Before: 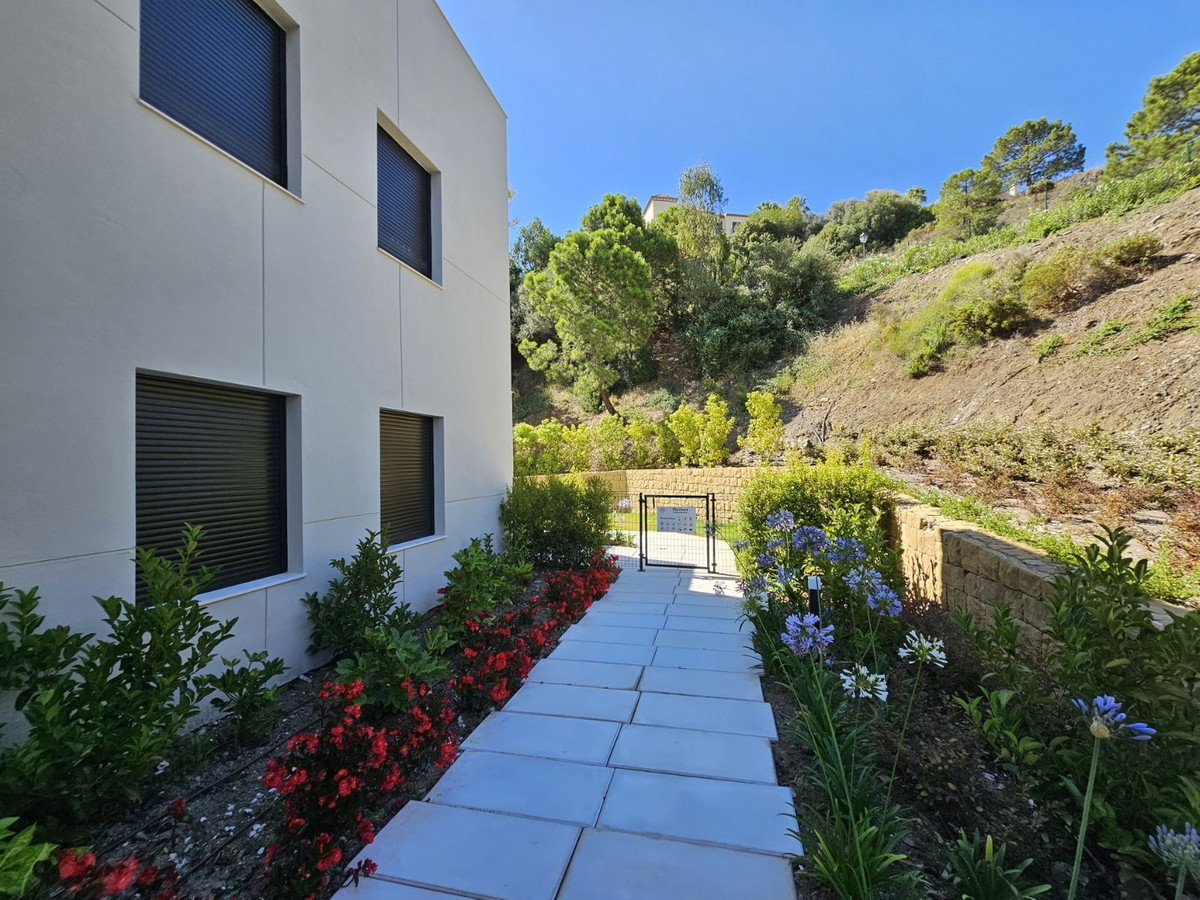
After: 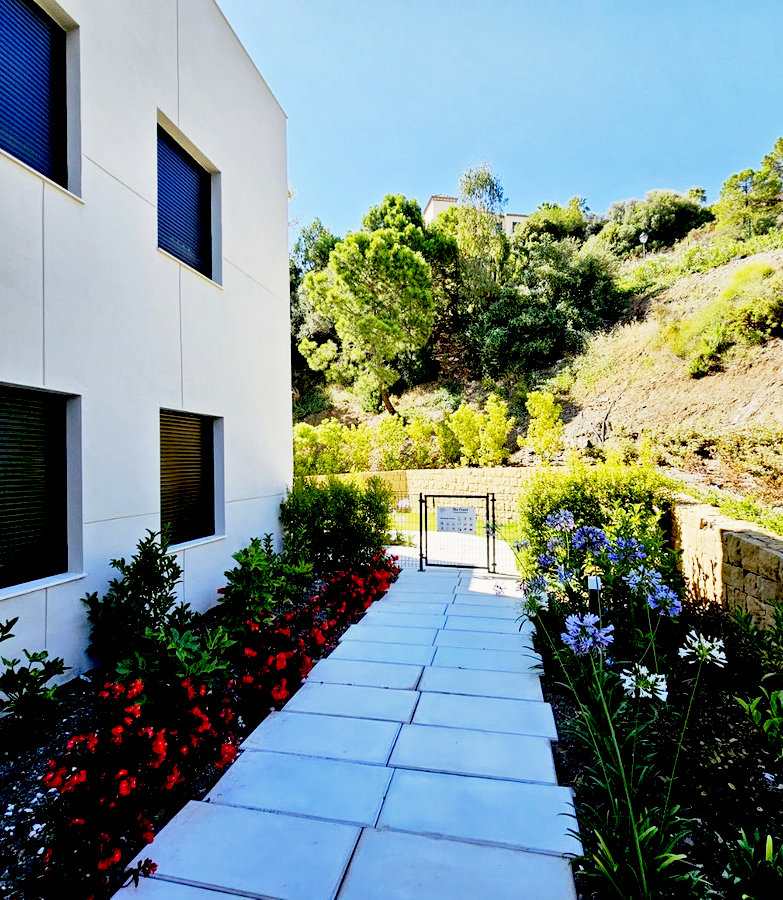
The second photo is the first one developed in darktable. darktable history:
crop and rotate: left 18.416%, right 16.267%
exposure: black level correction 0.04, exposure 0.499 EV, compensate highlight preservation false
shadows and highlights: shadows 36.16, highlights -27.62, soften with gaussian
base curve: curves: ch0 [(0, 0) (0.088, 0.125) (0.176, 0.251) (0.354, 0.501) (0.613, 0.749) (1, 0.877)], preserve colors none
